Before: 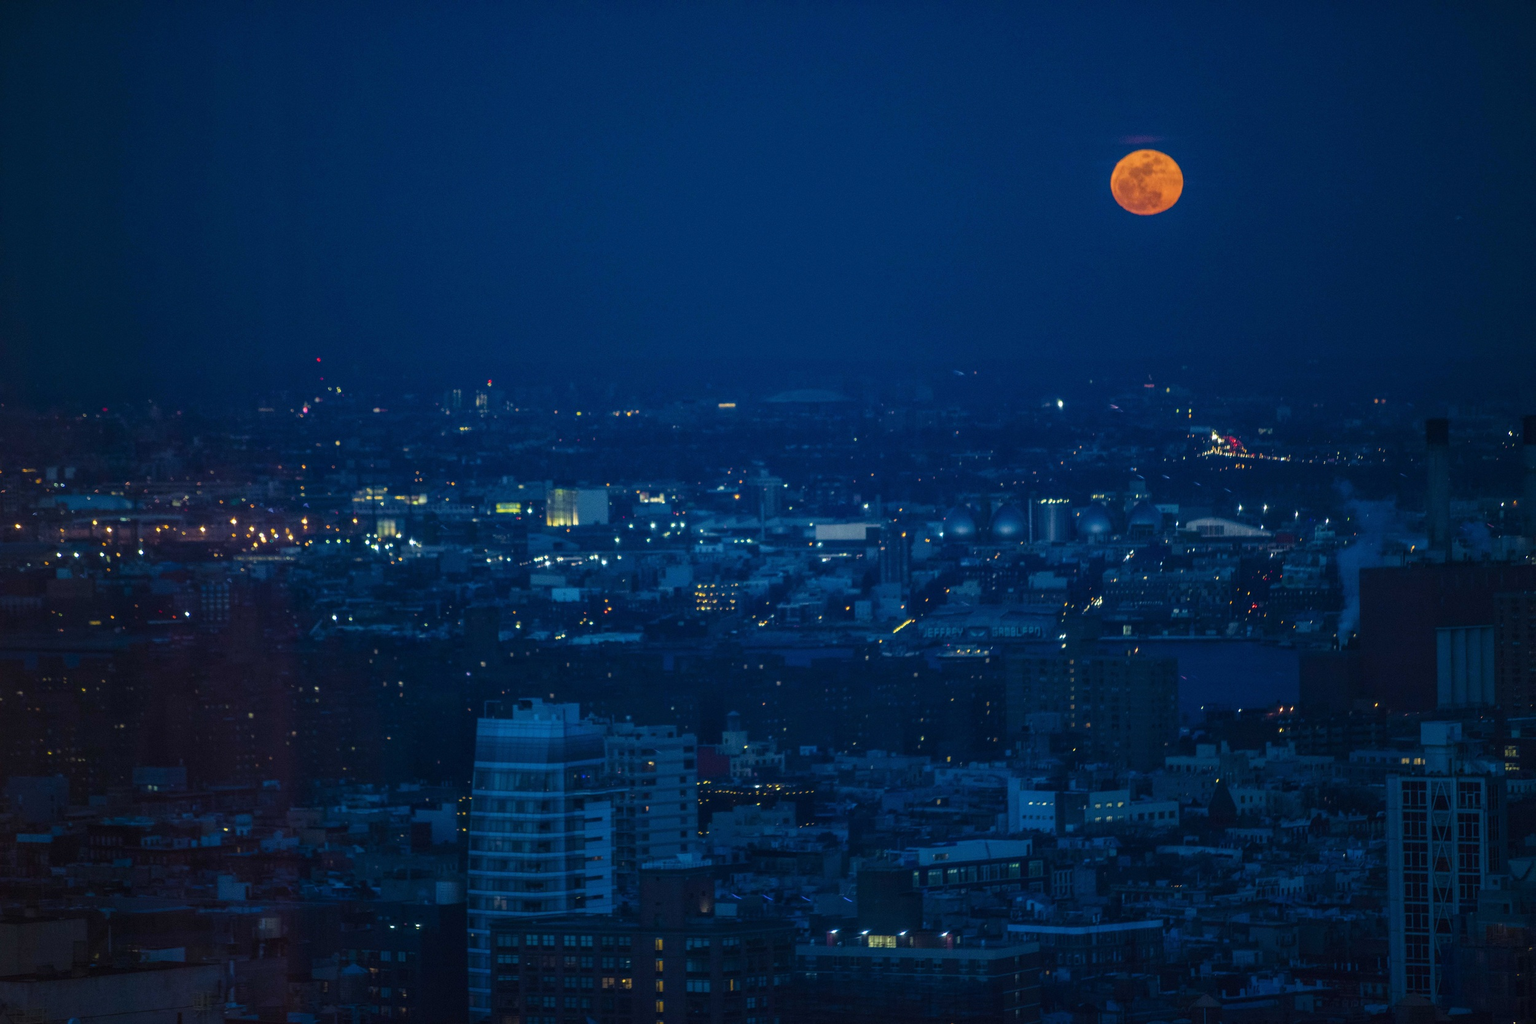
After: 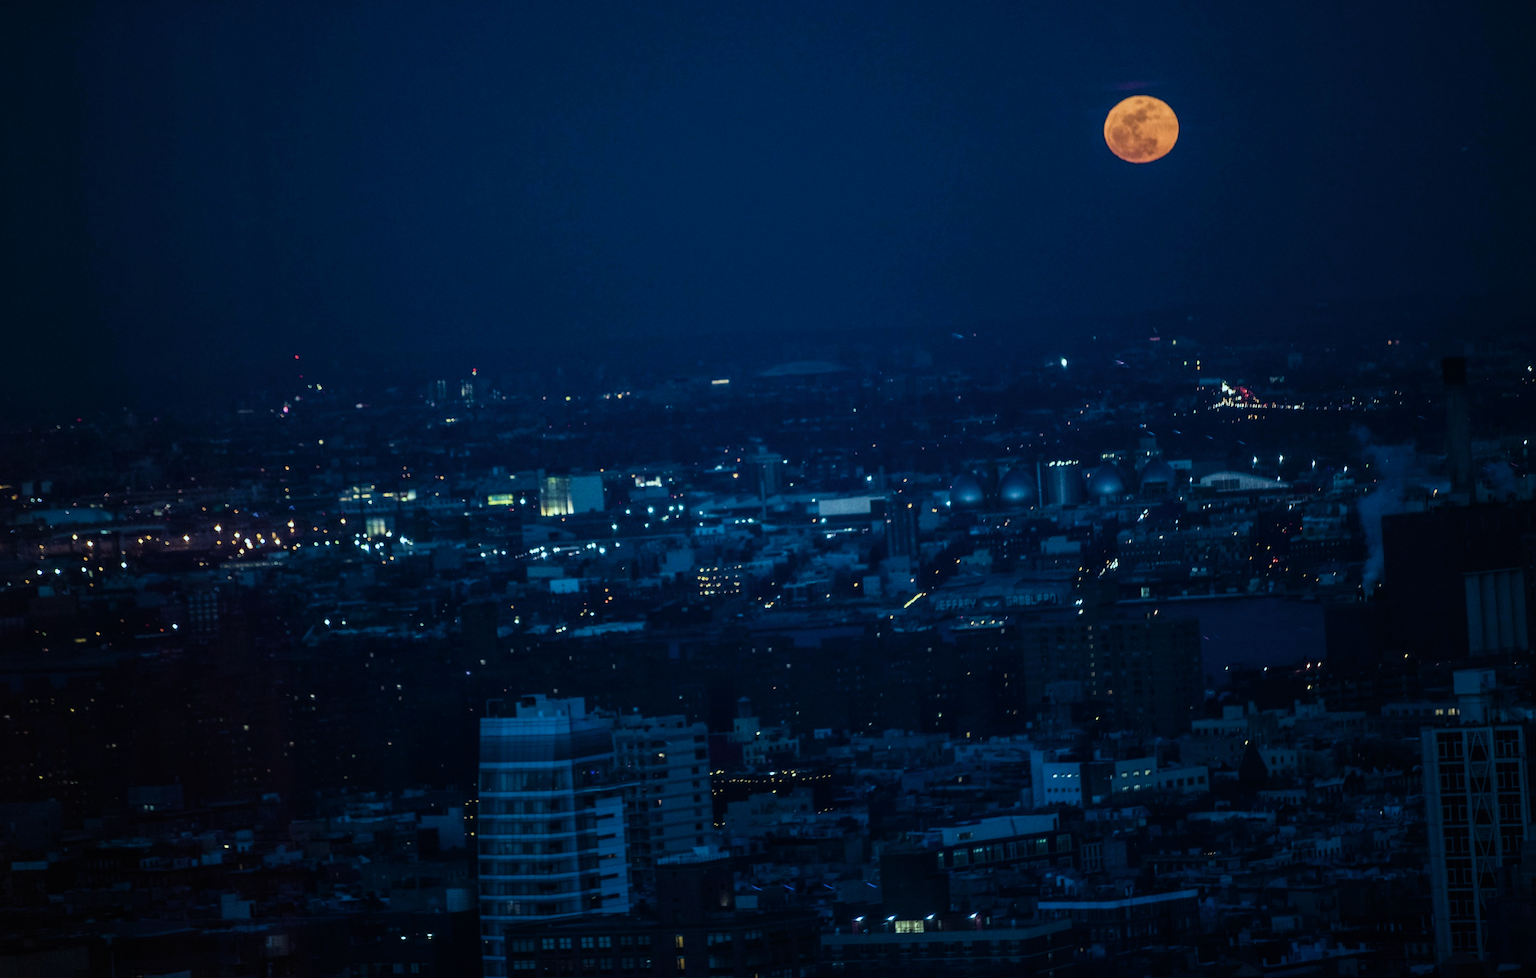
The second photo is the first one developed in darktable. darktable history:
rotate and perspective: rotation -3°, crop left 0.031, crop right 0.968, crop top 0.07, crop bottom 0.93
sigmoid: contrast 1.86, skew 0.35
color correction: highlights a* -12.64, highlights b* -18.1, saturation 0.7
